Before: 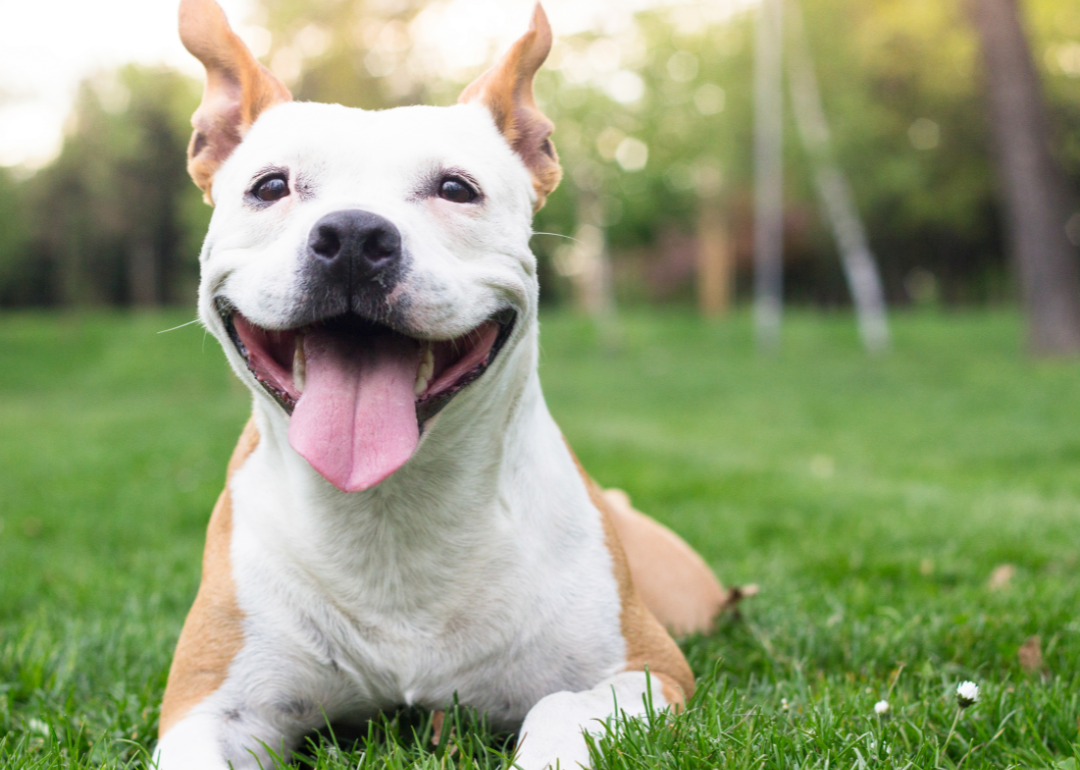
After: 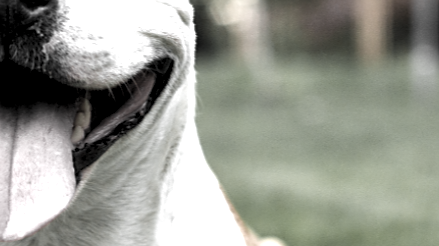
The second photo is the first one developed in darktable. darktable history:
exposure: exposure 0.579 EV, compensate highlight preservation false
color zones: curves: ch0 [(0, 0.613) (0.01, 0.613) (0.245, 0.448) (0.498, 0.529) (0.642, 0.665) (0.879, 0.777) (0.99, 0.613)]; ch1 [(0, 0.035) (0.121, 0.189) (0.259, 0.197) (0.415, 0.061) (0.589, 0.022) (0.732, 0.022) (0.857, 0.026) (0.991, 0.053)]
crop: left 31.775%, top 32.681%, right 27.549%, bottom 35.371%
sharpen: on, module defaults
tone equalizer: edges refinement/feathering 500, mask exposure compensation -1.57 EV, preserve details no
local contrast: mode bilateral grid, contrast 20, coarseness 50, detail 150%, midtone range 0.2
levels: mode automatic, black 3.84%, levels [0.026, 0.507, 0.987]
